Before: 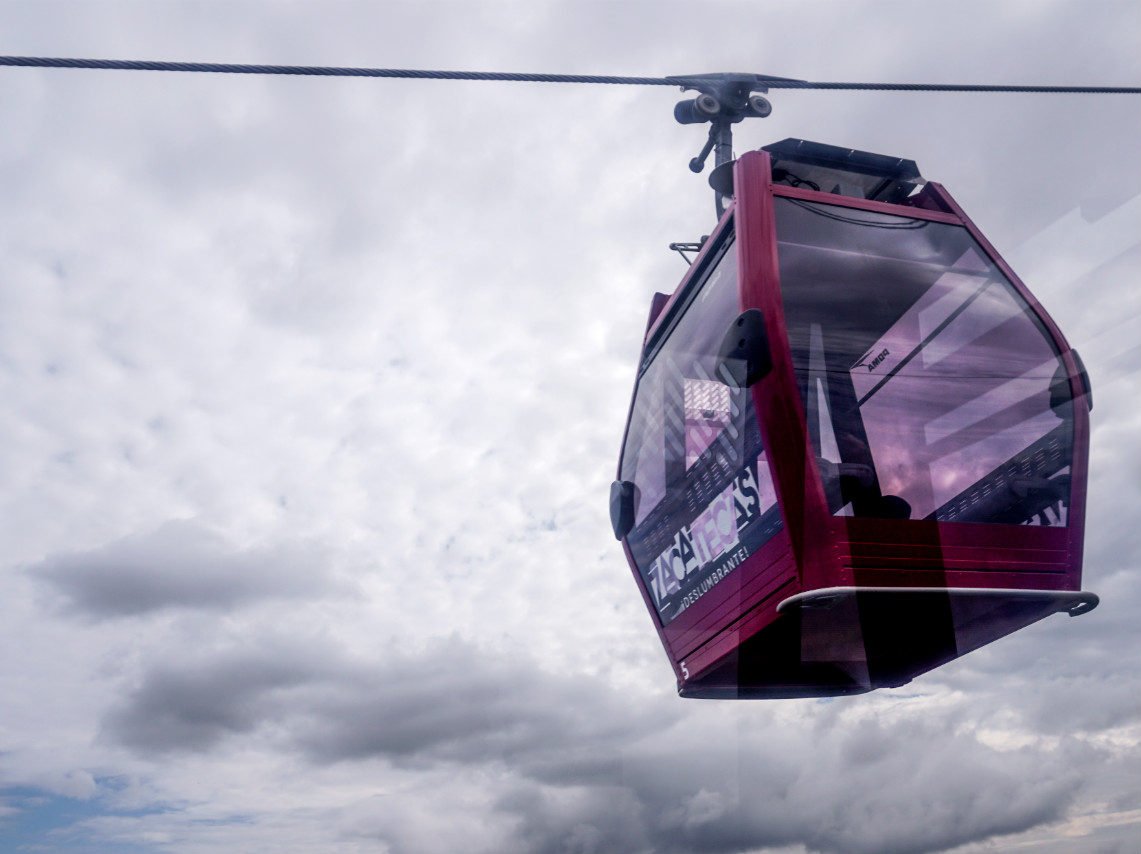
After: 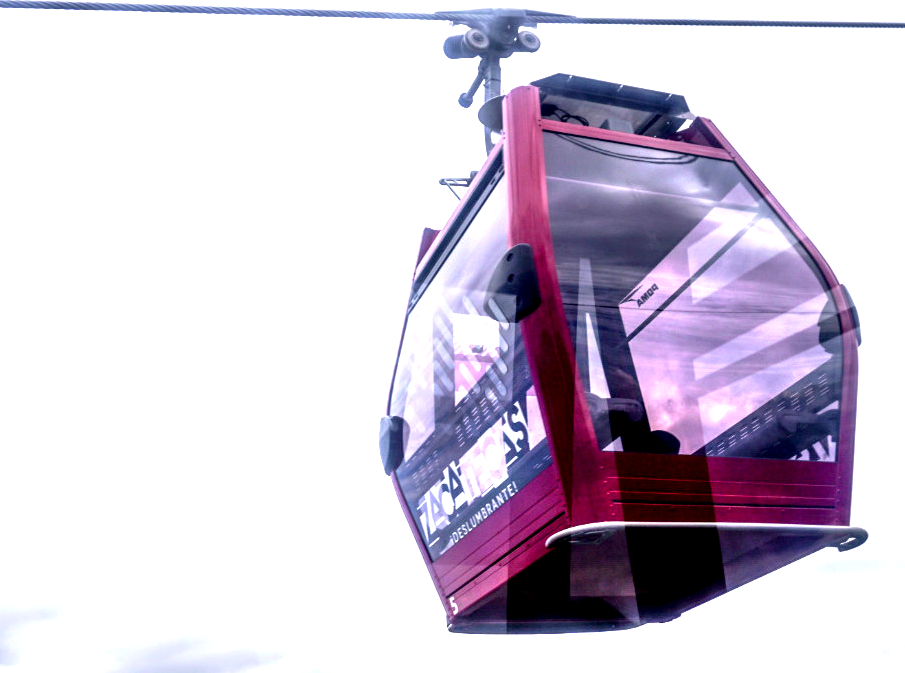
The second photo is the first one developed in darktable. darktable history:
crop and rotate: left 20.292%, top 7.806%, right 0.37%, bottom 13.356%
exposure: black level correction 0.001, exposure 1.731 EV, compensate highlight preservation false
